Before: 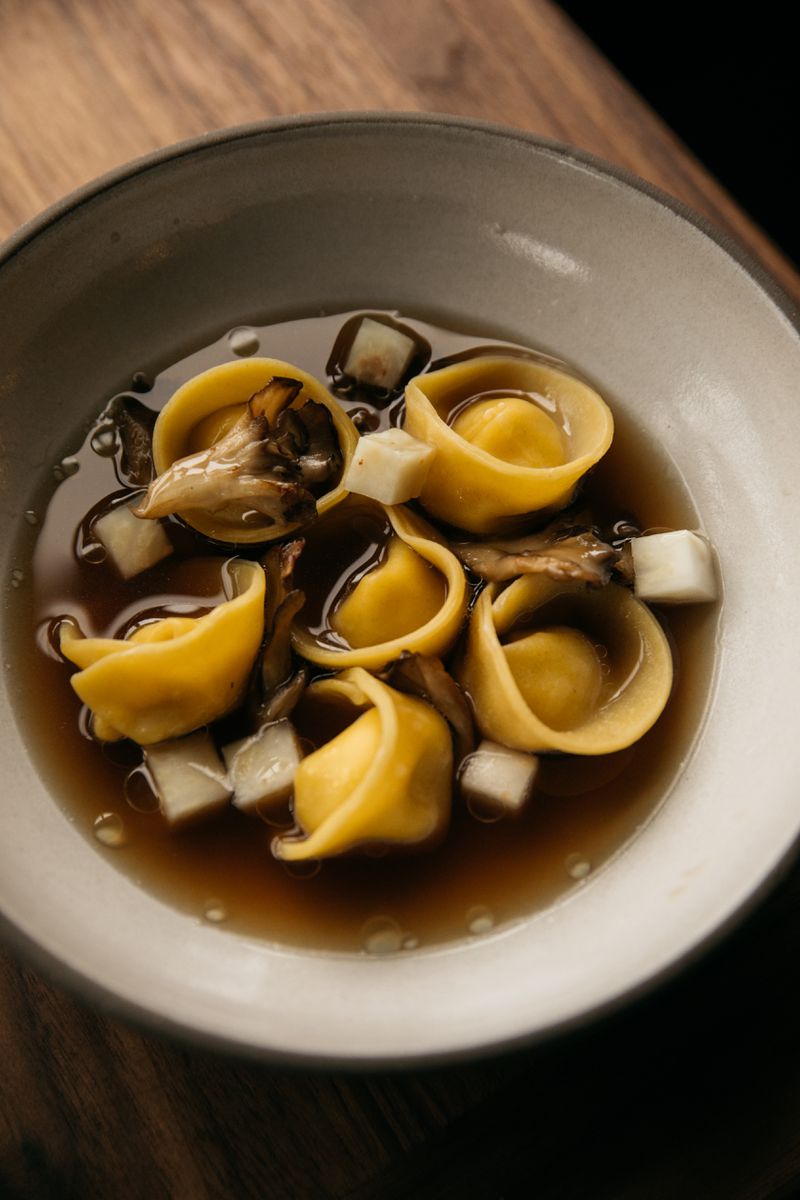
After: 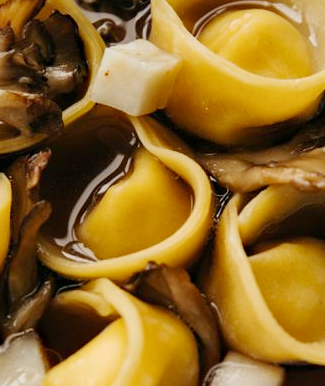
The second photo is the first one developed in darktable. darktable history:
crop: left 31.807%, top 32.419%, right 27.527%, bottom 35.351%
base curve: curves: ch0 [(0, 0) (0.158, 0.273) (0.879, 0.895) (1, 1)], preserve colors none
haze removal: compatibility mode true, adaptive false
